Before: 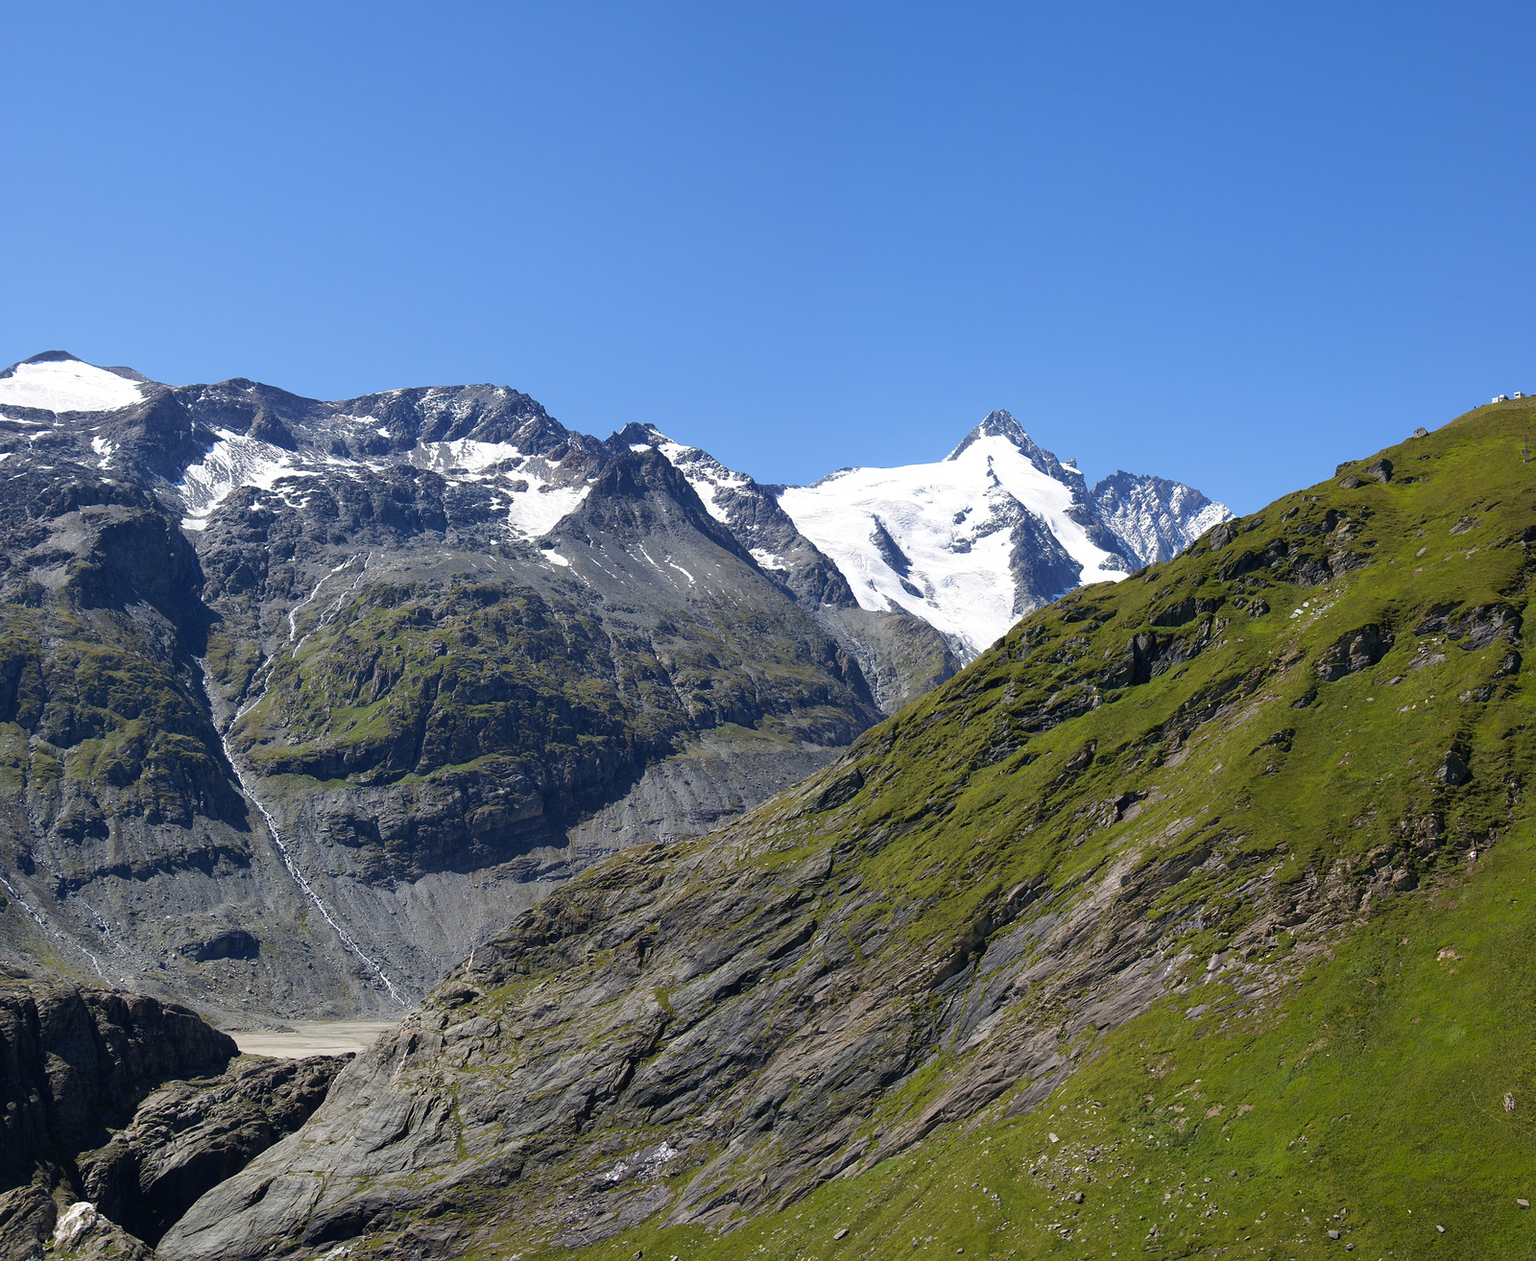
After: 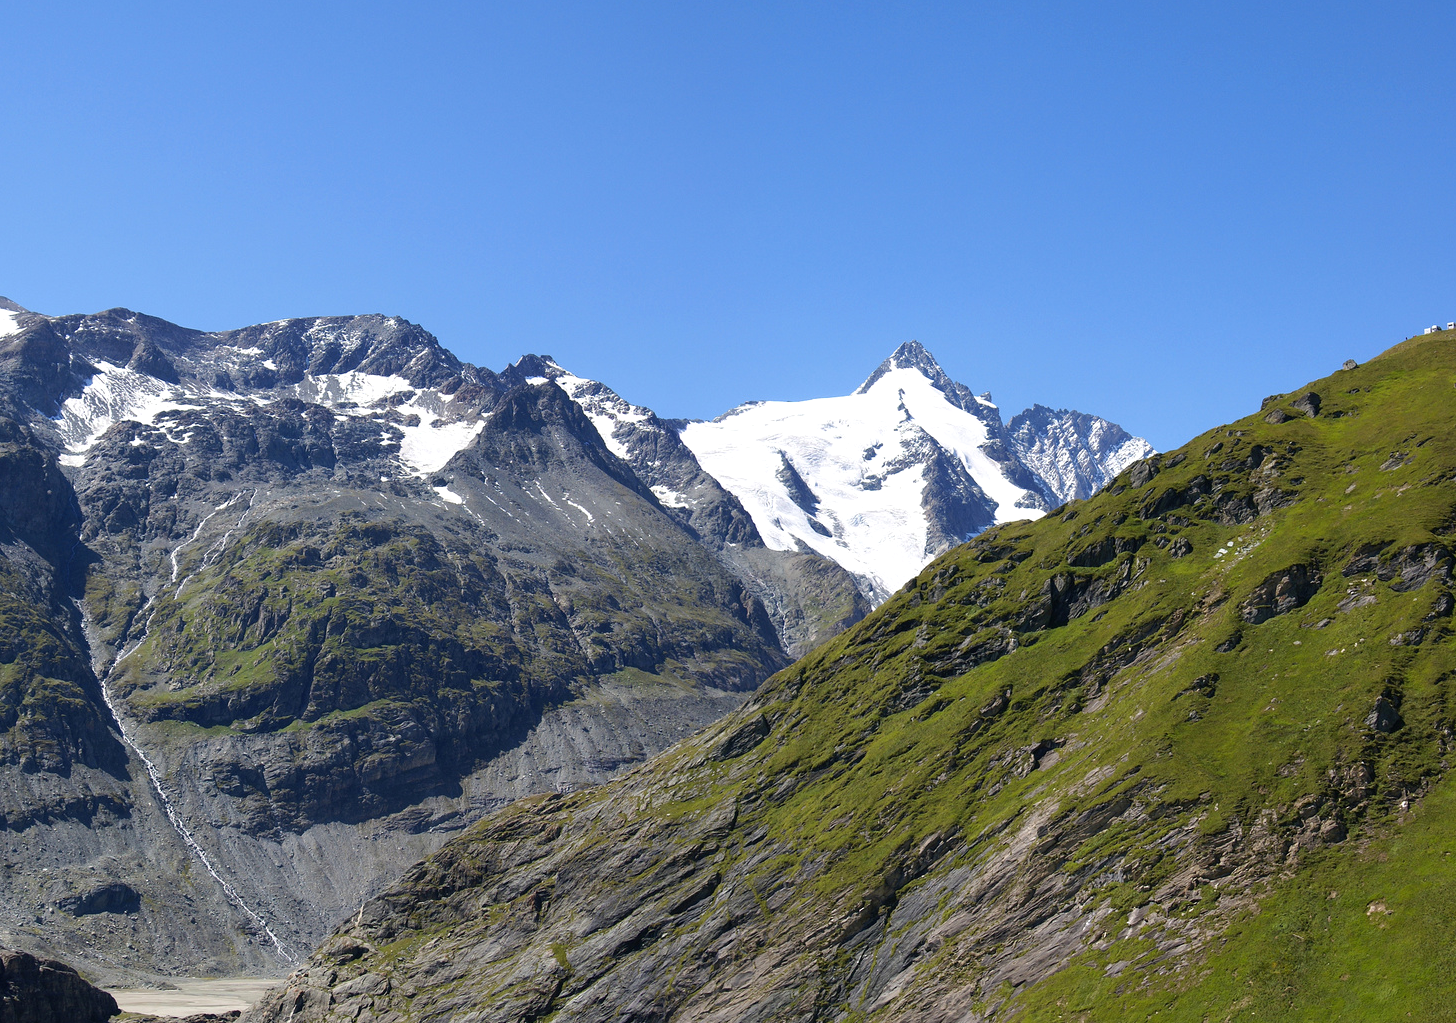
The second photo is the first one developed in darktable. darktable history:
exposure: exposure 0.127 EV, compensate highlight preservation false
crop: left 8.155%, top 6.611%, bottom 15.385%
sharpen: radius 2.883, amount 0.868, threshold 47.523
